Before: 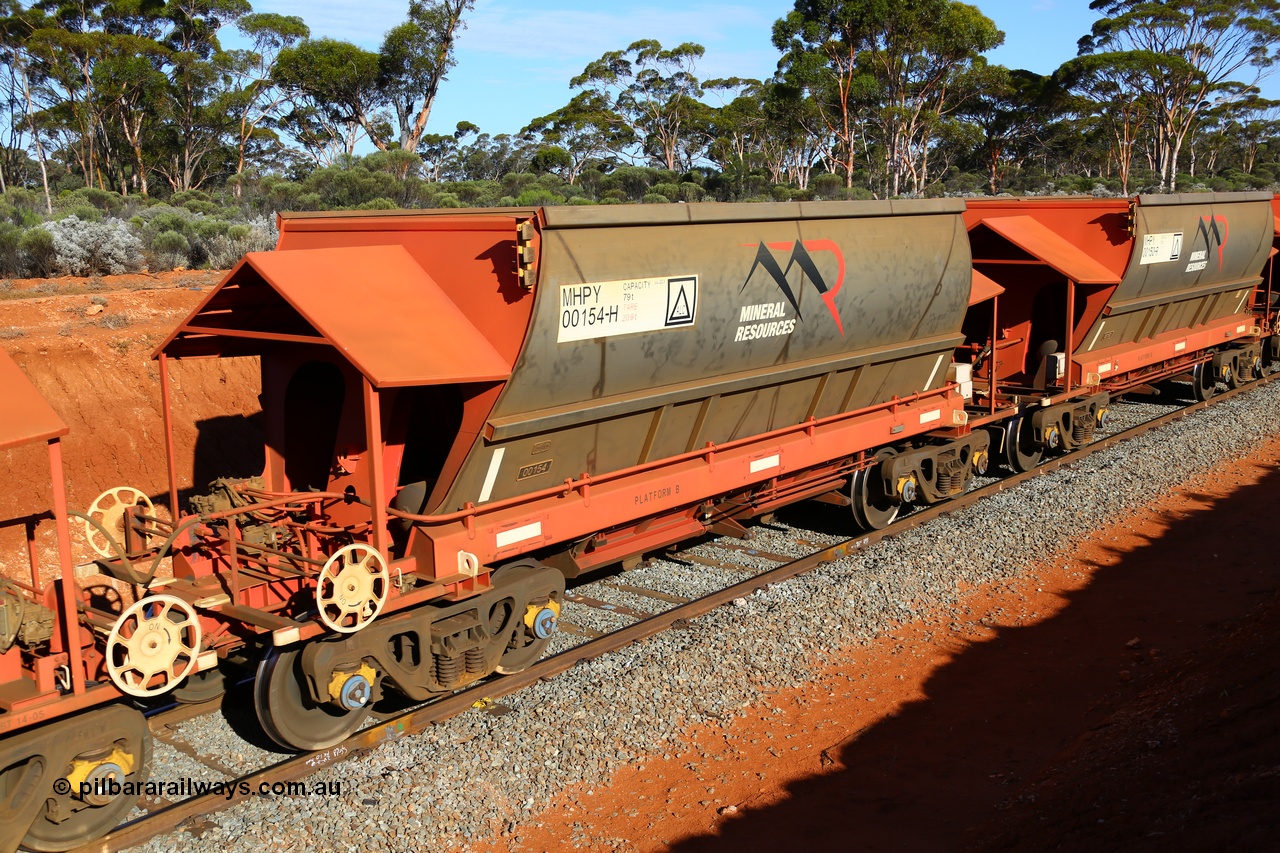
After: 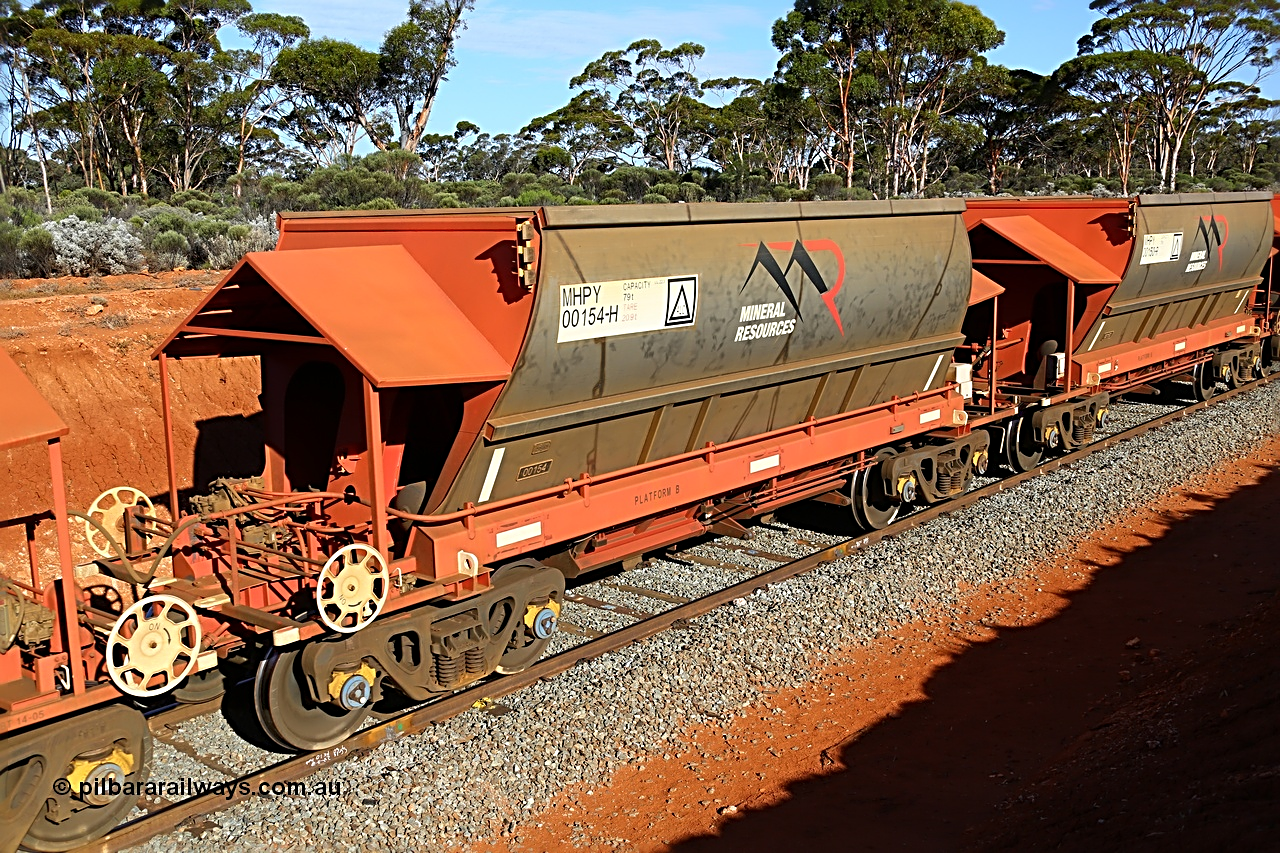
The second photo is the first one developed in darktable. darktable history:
sharpen: radius 3.014, amount 0.766
